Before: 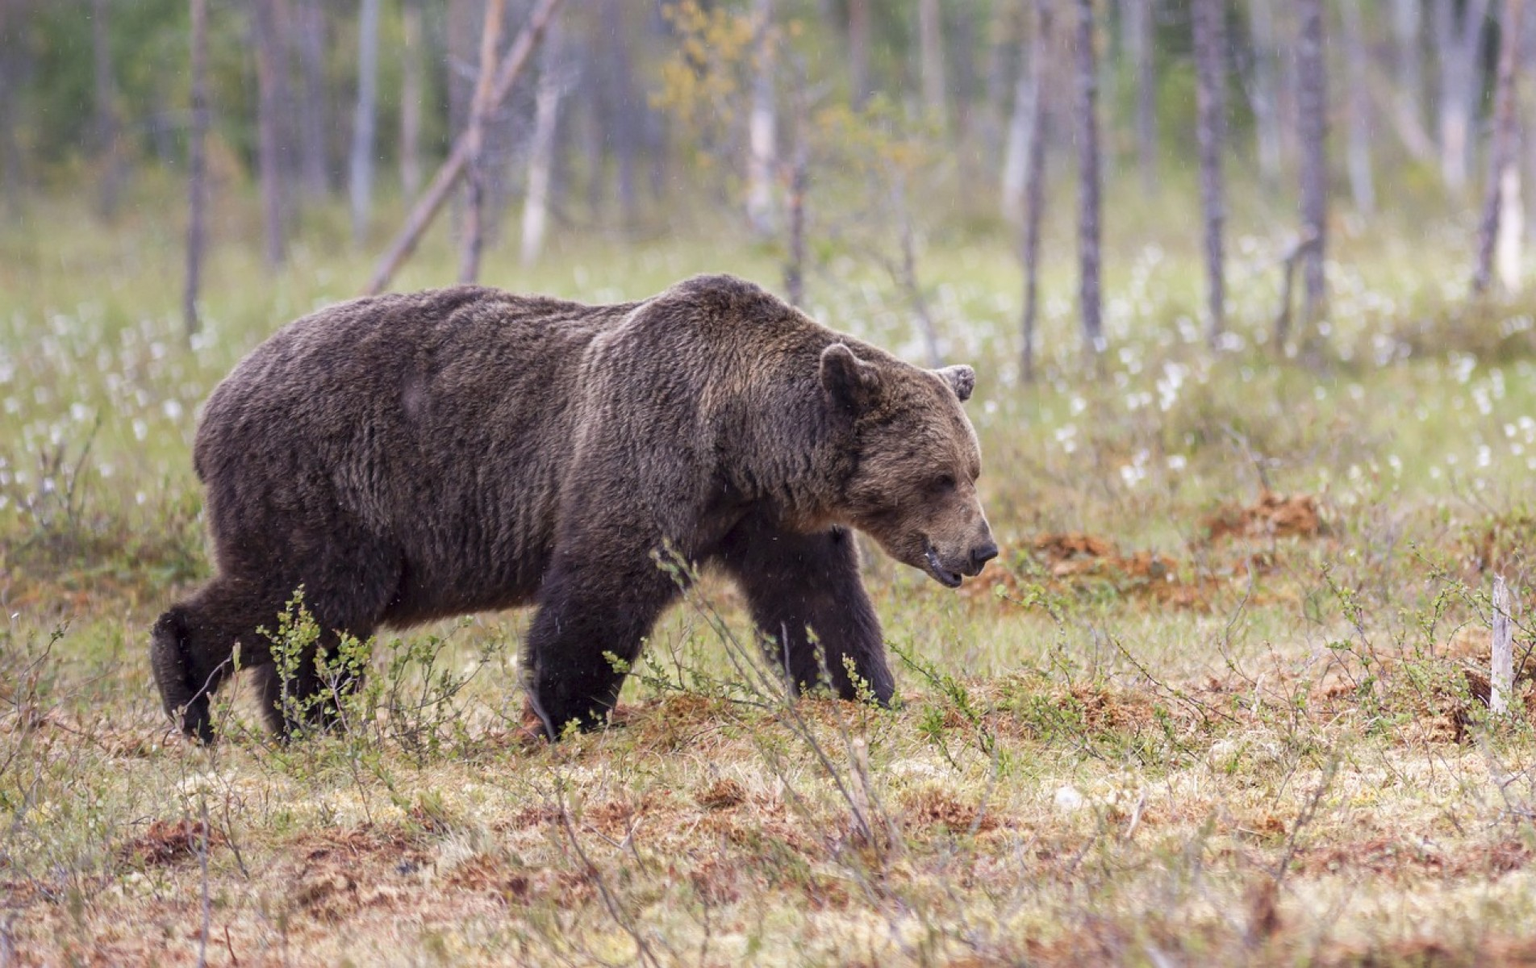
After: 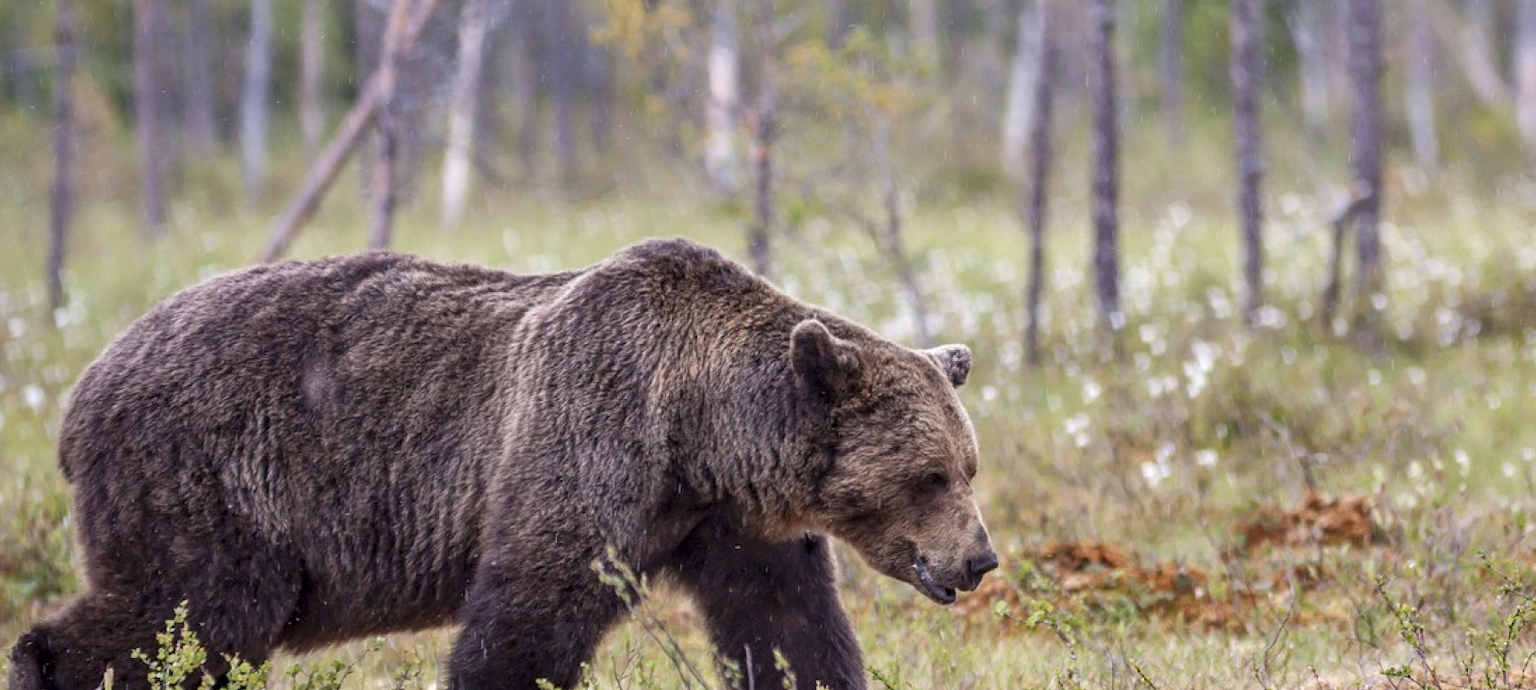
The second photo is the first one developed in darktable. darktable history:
crop and rotate: left 9.354%, top 7.276%, right 5.016%, bottom 31.637%
local contrast: on, module defaults
shadows and highlights: soften with gaussian
